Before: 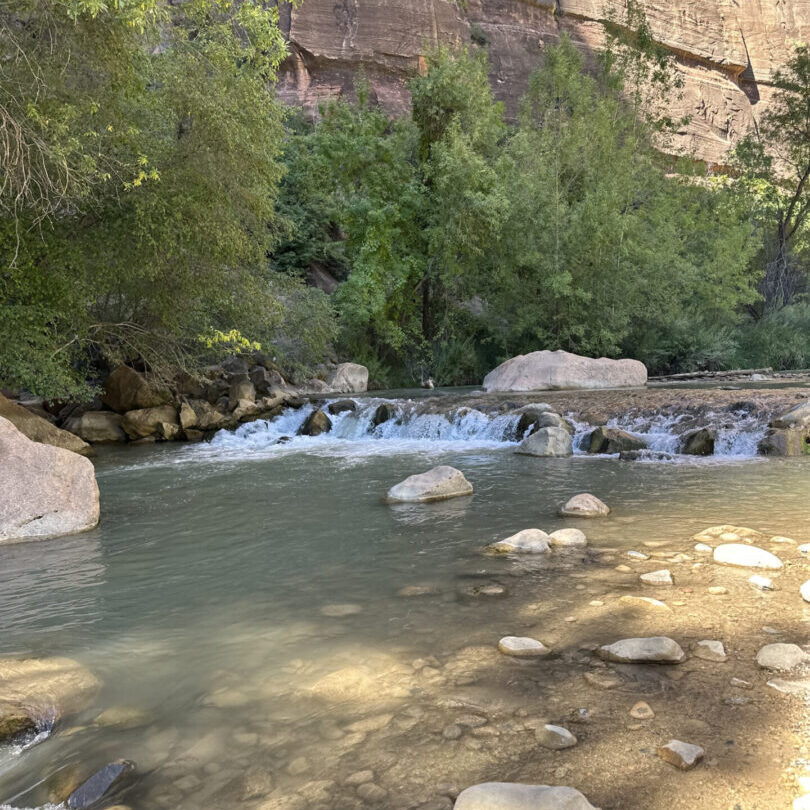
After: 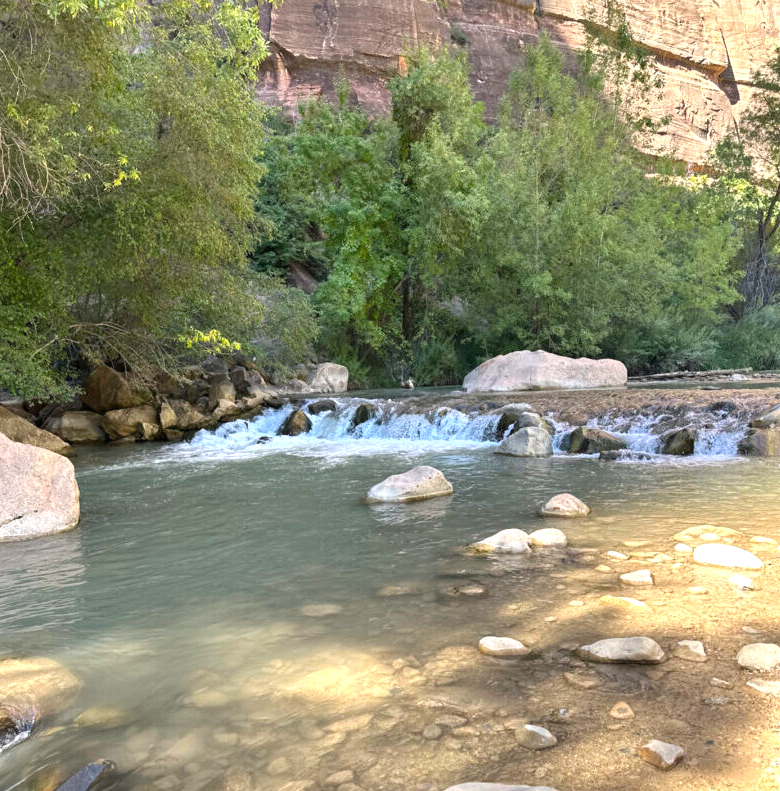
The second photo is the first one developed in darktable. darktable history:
exposure: exposure 0.6 EV, compensate highlight preservation false
crop and rotate: left 2.536%, right 1.107%, bottom 2.246%
